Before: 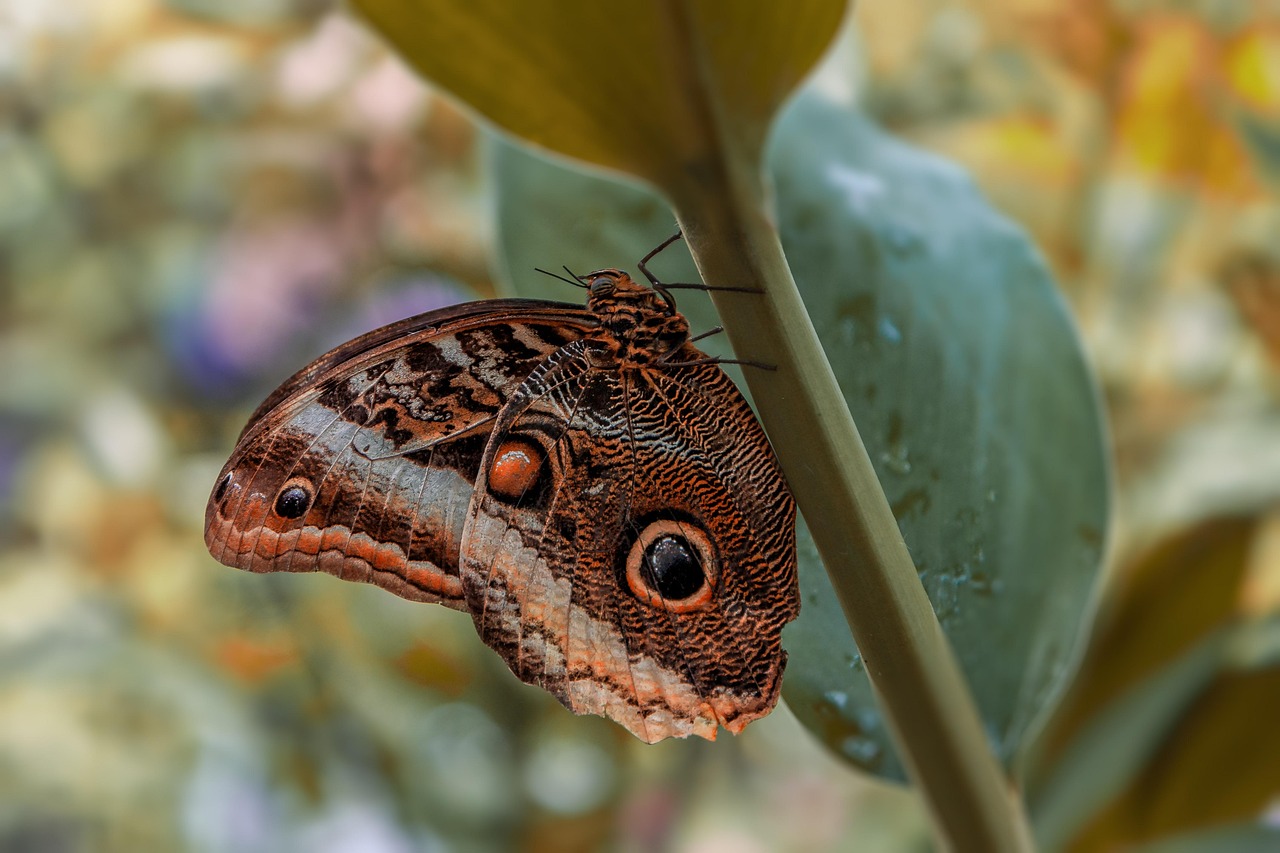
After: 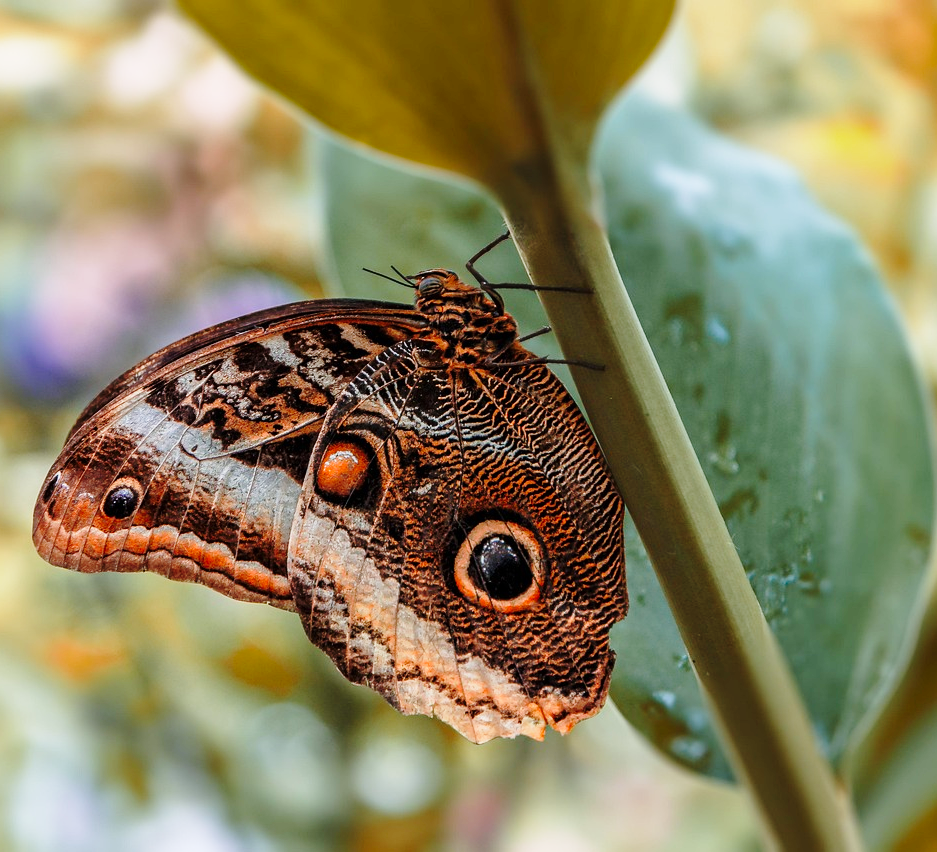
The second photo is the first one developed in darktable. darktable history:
crop: left 13.443%, right 13.31%
base curve: curves: ch0 [(0, 0) (0.028, 0.03) (0.121, 0.232) (0.46, 0.748) (0.859, 0.968) (1, 1)], preserve colors none
white balance: red 0.988, blue 1.017
